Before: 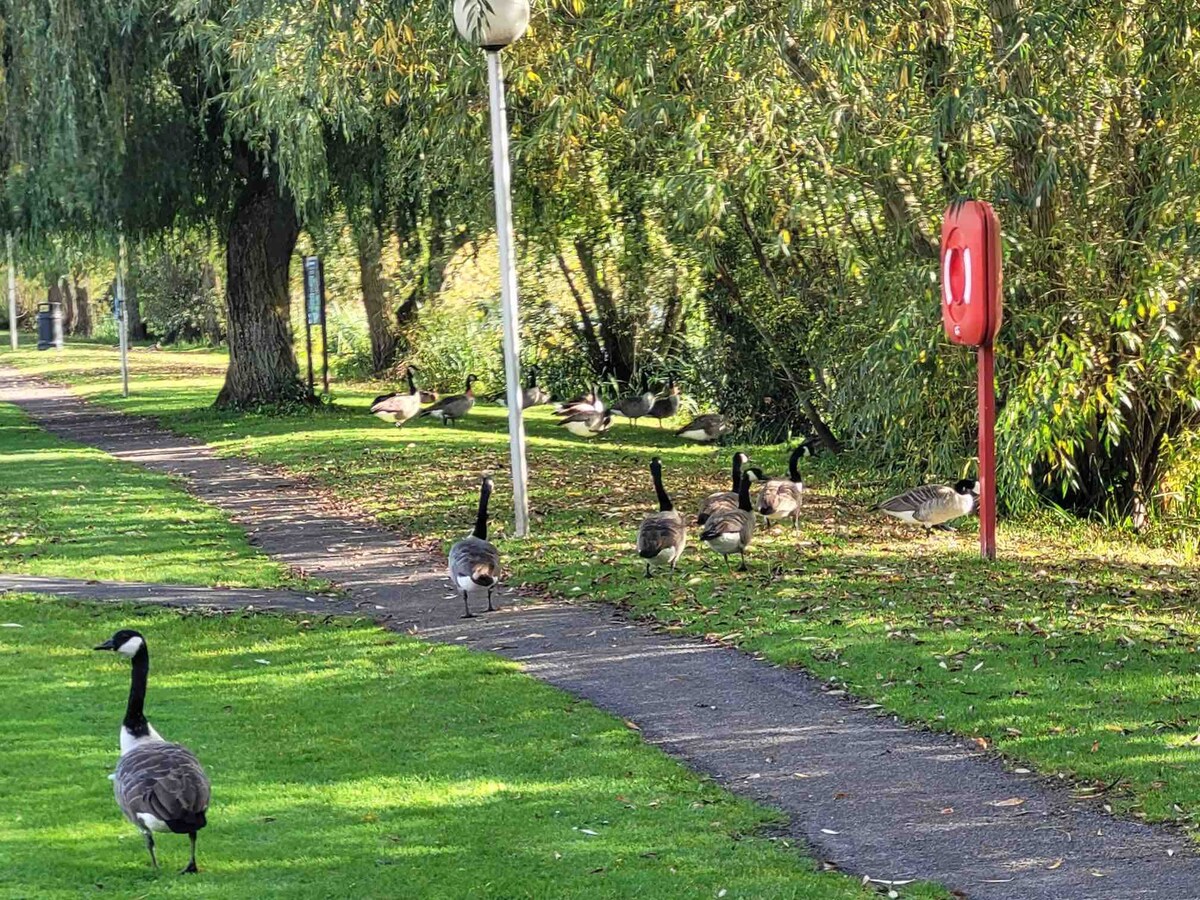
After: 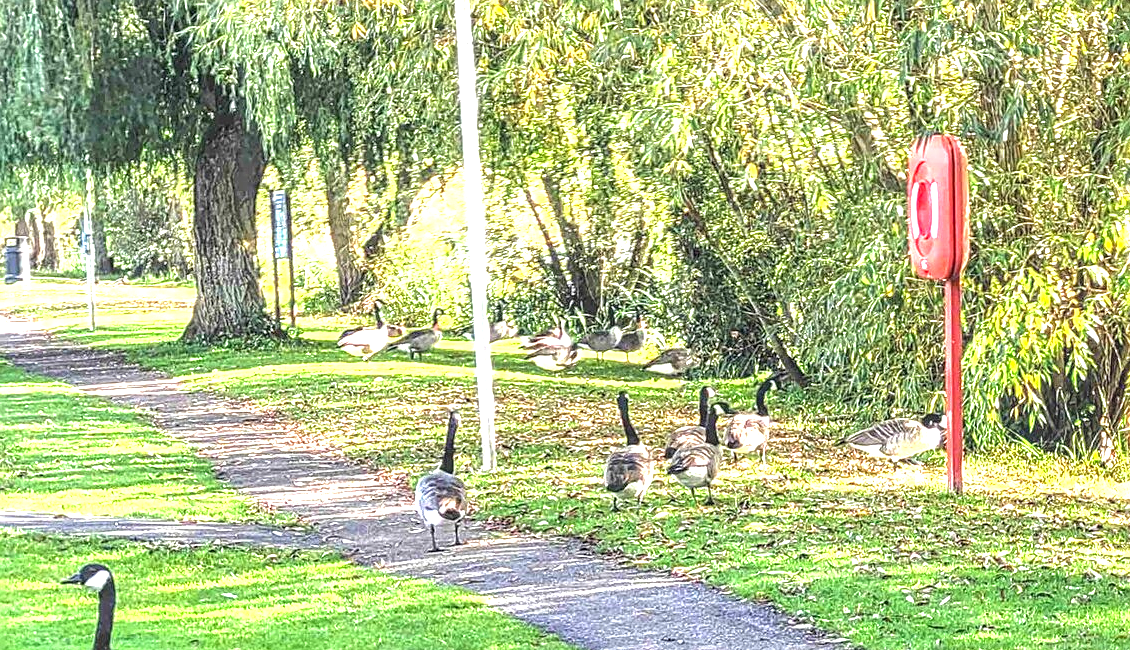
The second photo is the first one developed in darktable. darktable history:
sharpen: on, module defaults
crop: left 2.782%, top 7.374%, right 2.973%, bottom 20.357%
local contrast: highlights 5%, shadows 1%, detail 133%
exposure: black level correction 0, exposure 1.668 EV, compensate highlight preservation false
